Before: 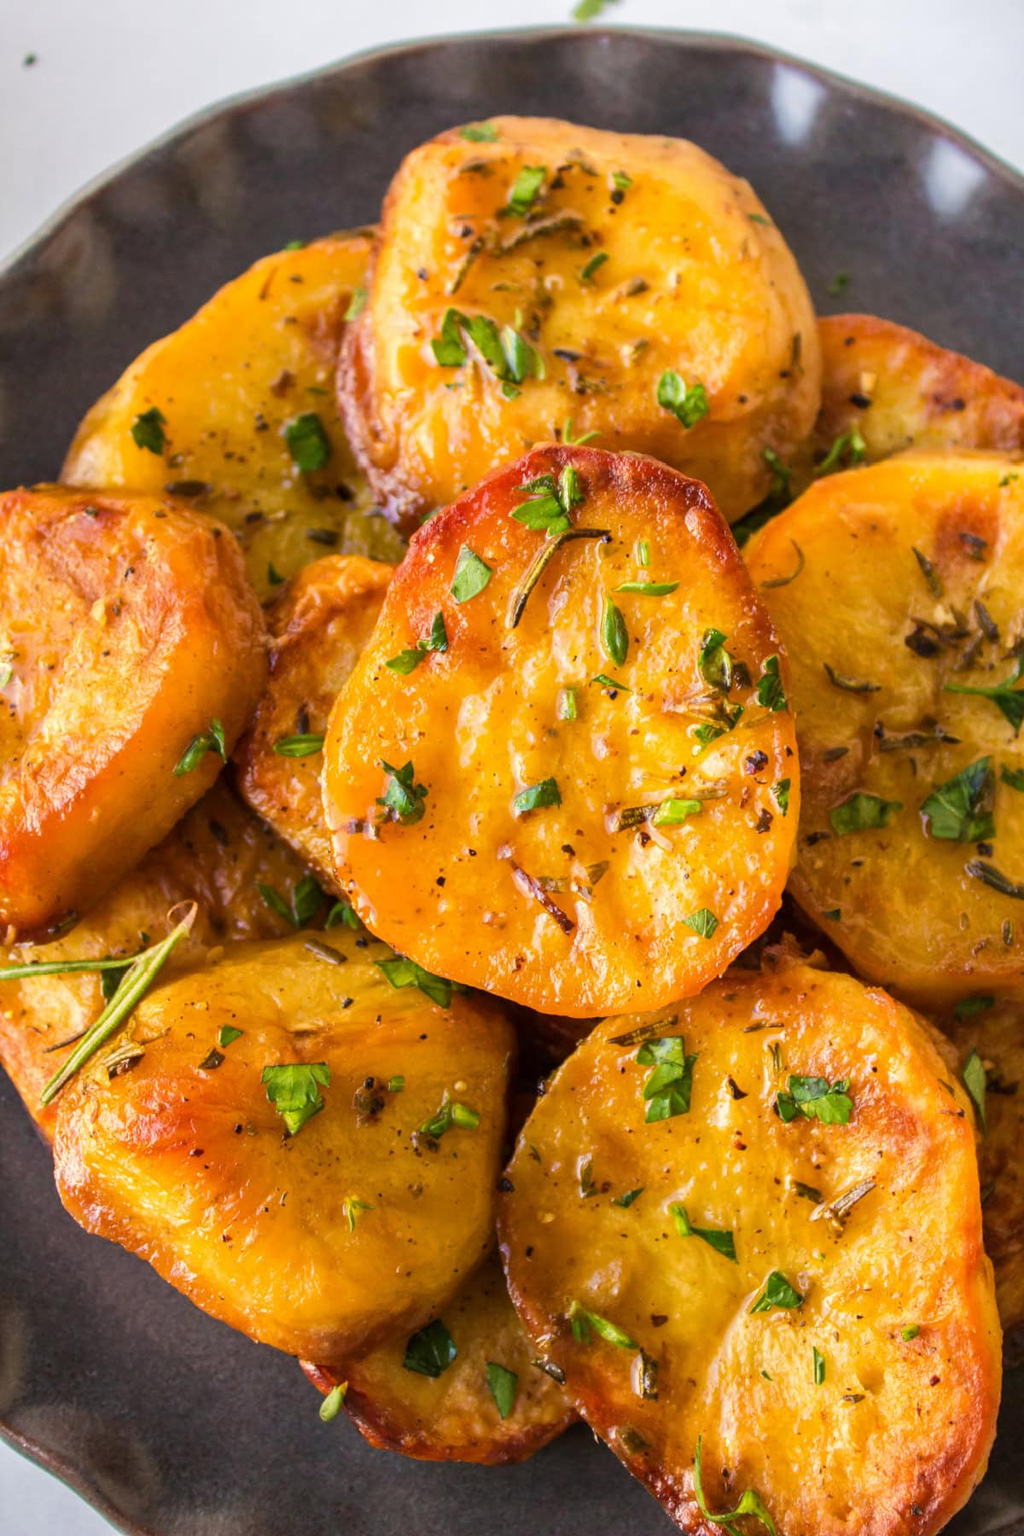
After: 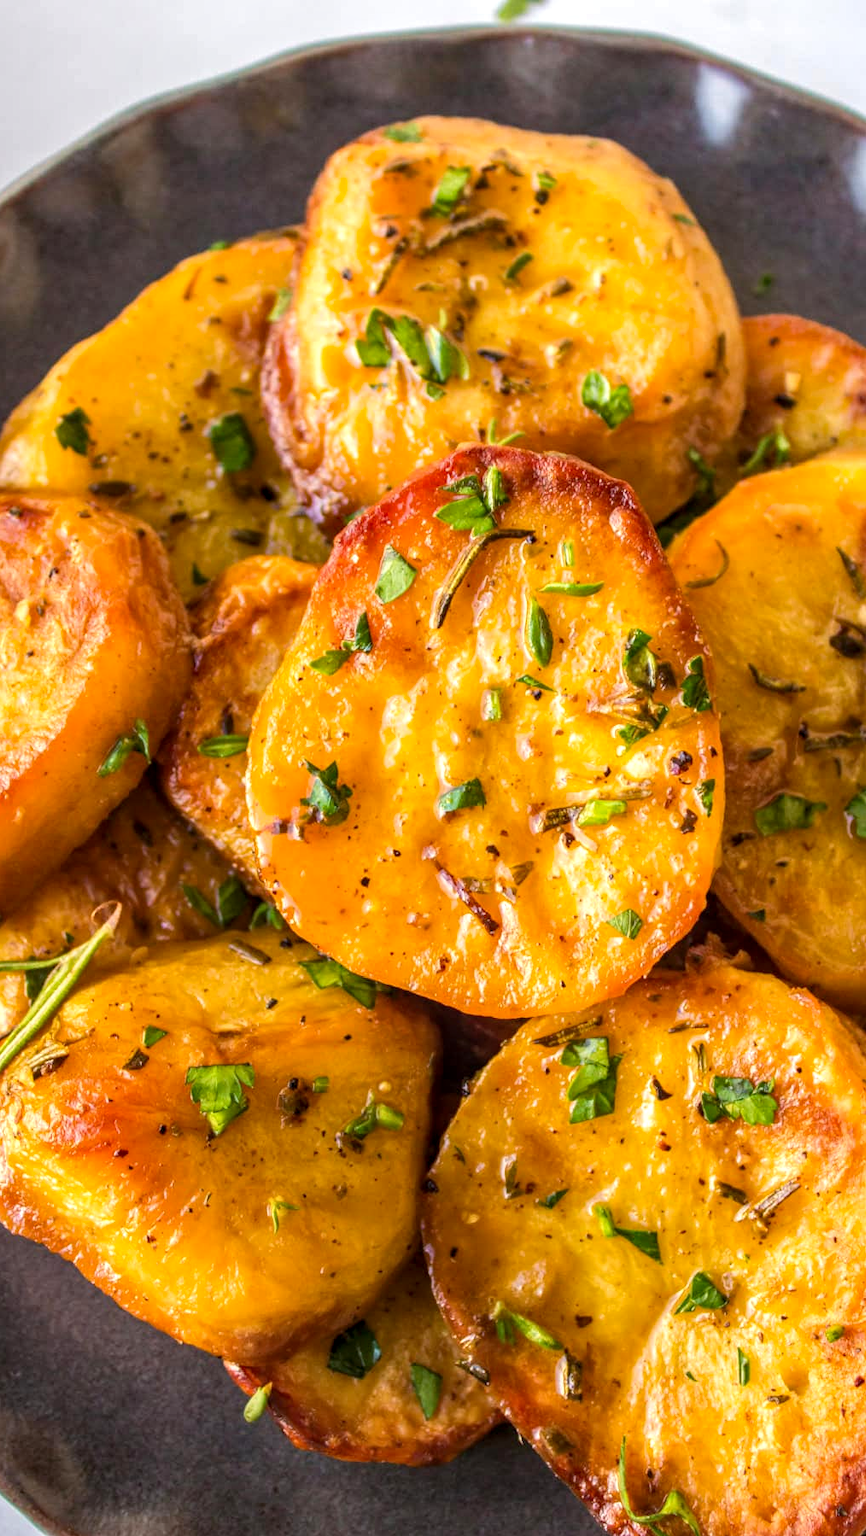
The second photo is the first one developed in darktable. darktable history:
local contrast: on, module defaults
crop: left 7.486%, right 7.851%
exposure: exposure 0.177 EV, compensate highlight preservation false
haze removal: compatibility mode true, adaptive false
tone equalizer: edges refinement/feathering 500, mask exposure compensation -1.57 EV, preserve details no
